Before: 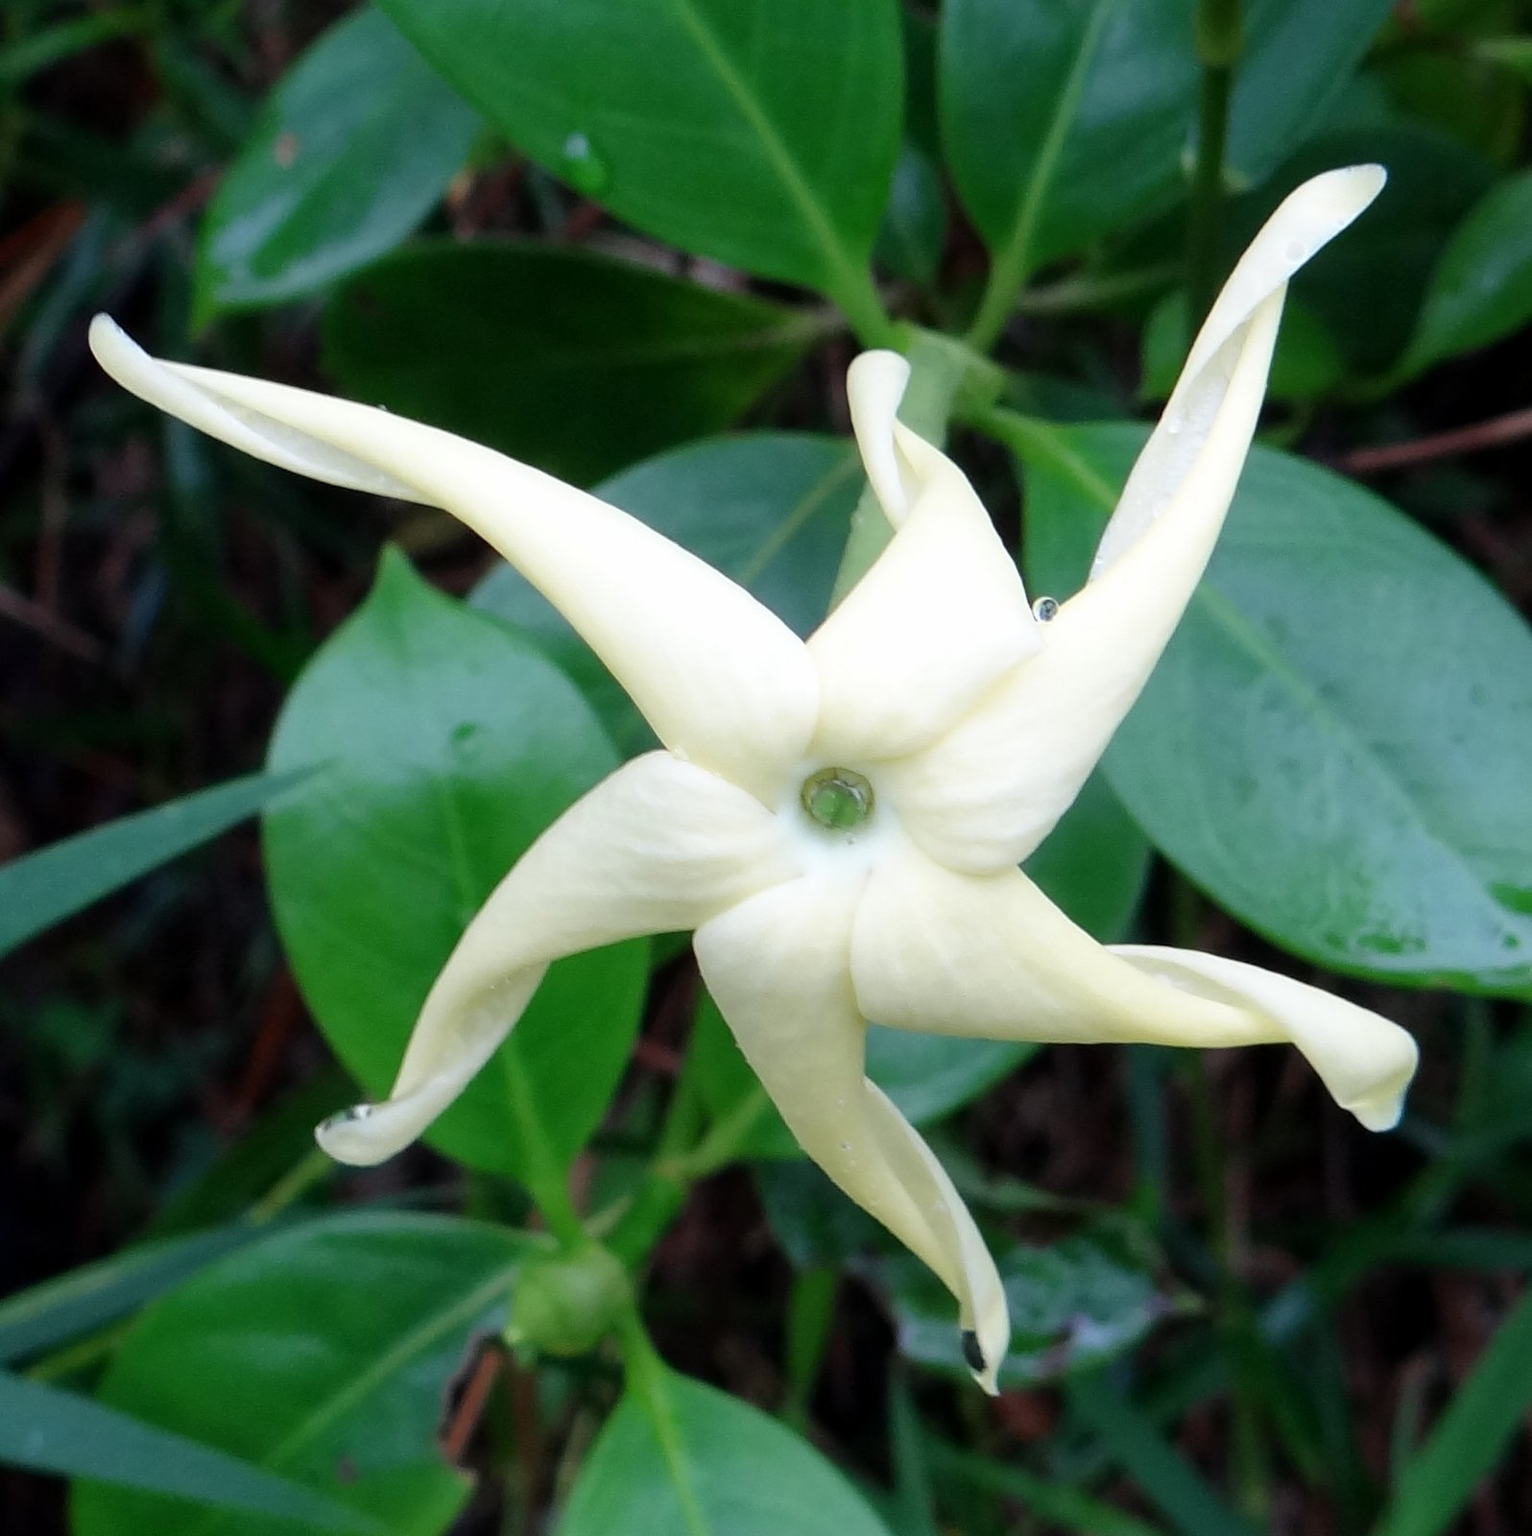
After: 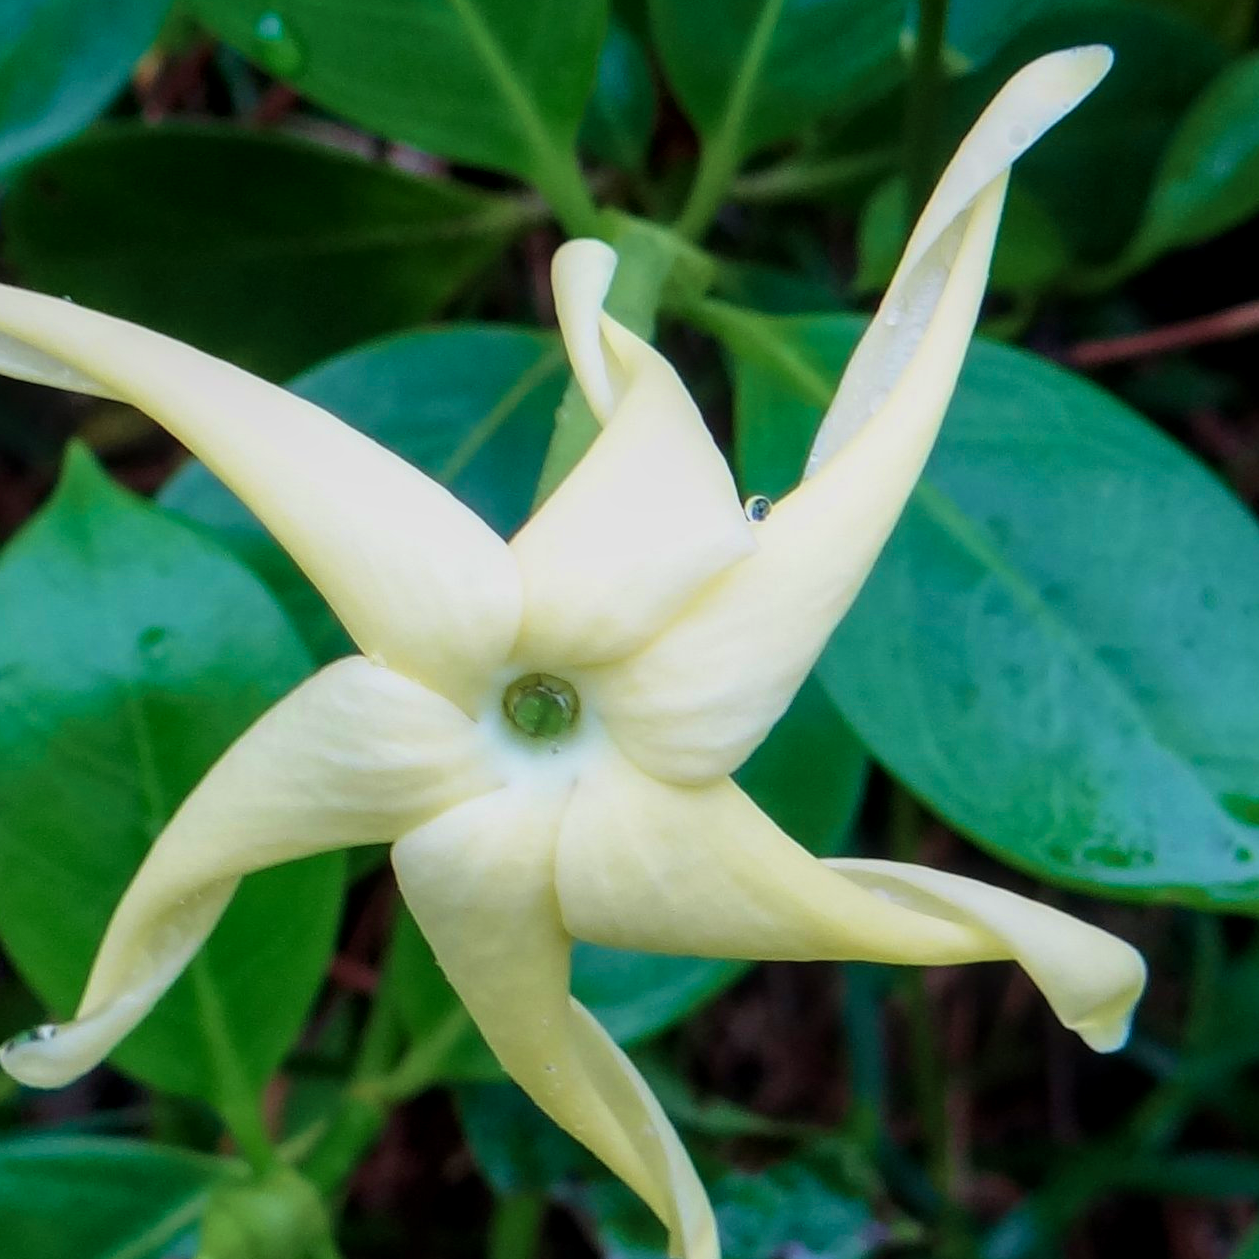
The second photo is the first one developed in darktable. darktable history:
shadows and highlights: radius 121.13, shadows 21.4, white point adjustment -9.72, highlights -14.39, soften with gaussian
velvia: strength 56%
local contrast: on, module defaults
crop and rotate: left 20.74%, top 7.912%, right 0.375%, bottom 13.378%
